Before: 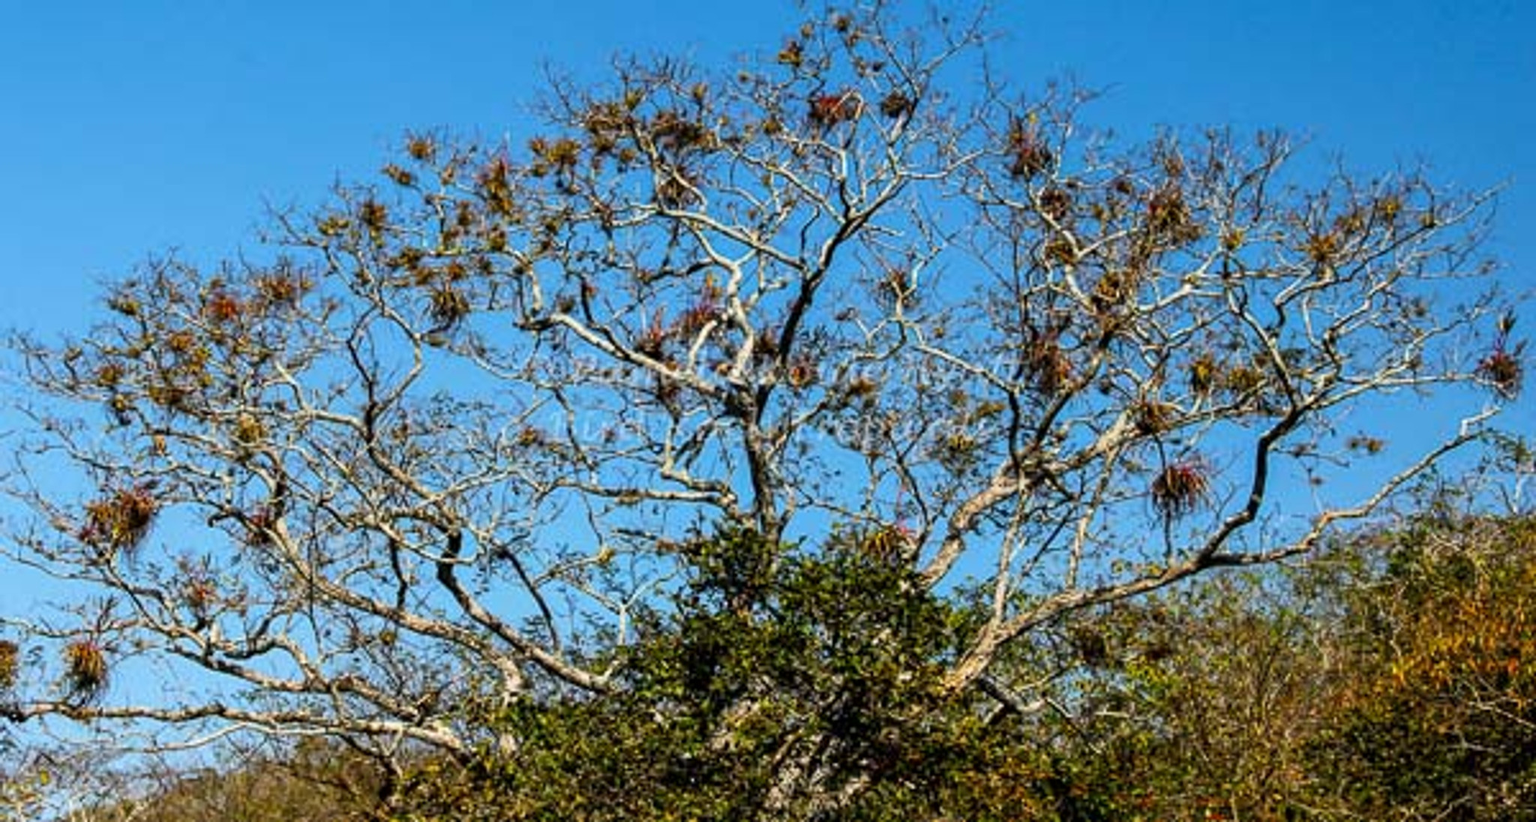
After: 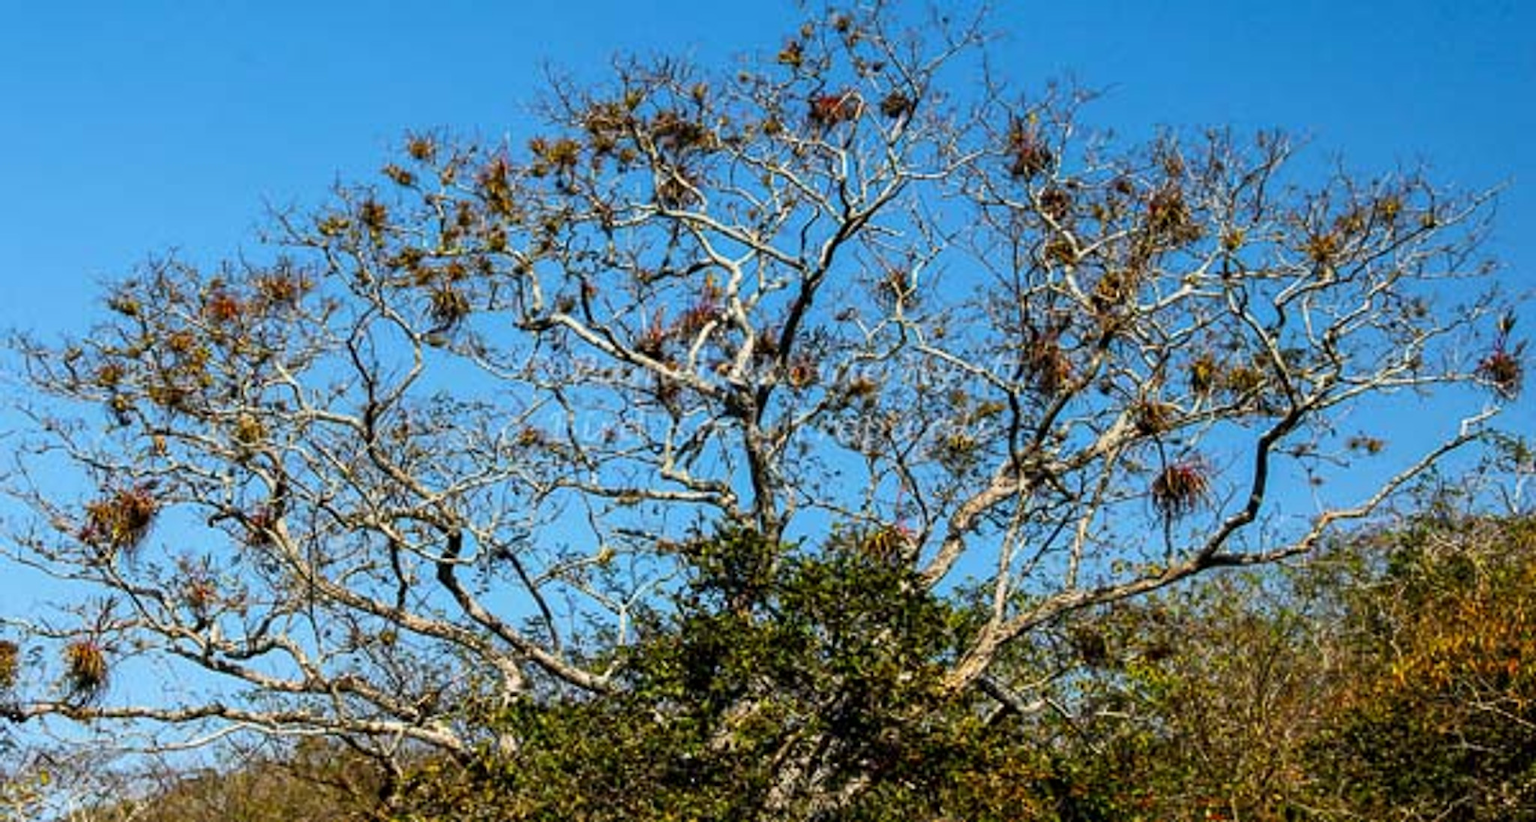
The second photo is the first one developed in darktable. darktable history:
exposure: exposure -0.012 EV, compensate highlight preservation false
tone equalizer: on, module defaults
